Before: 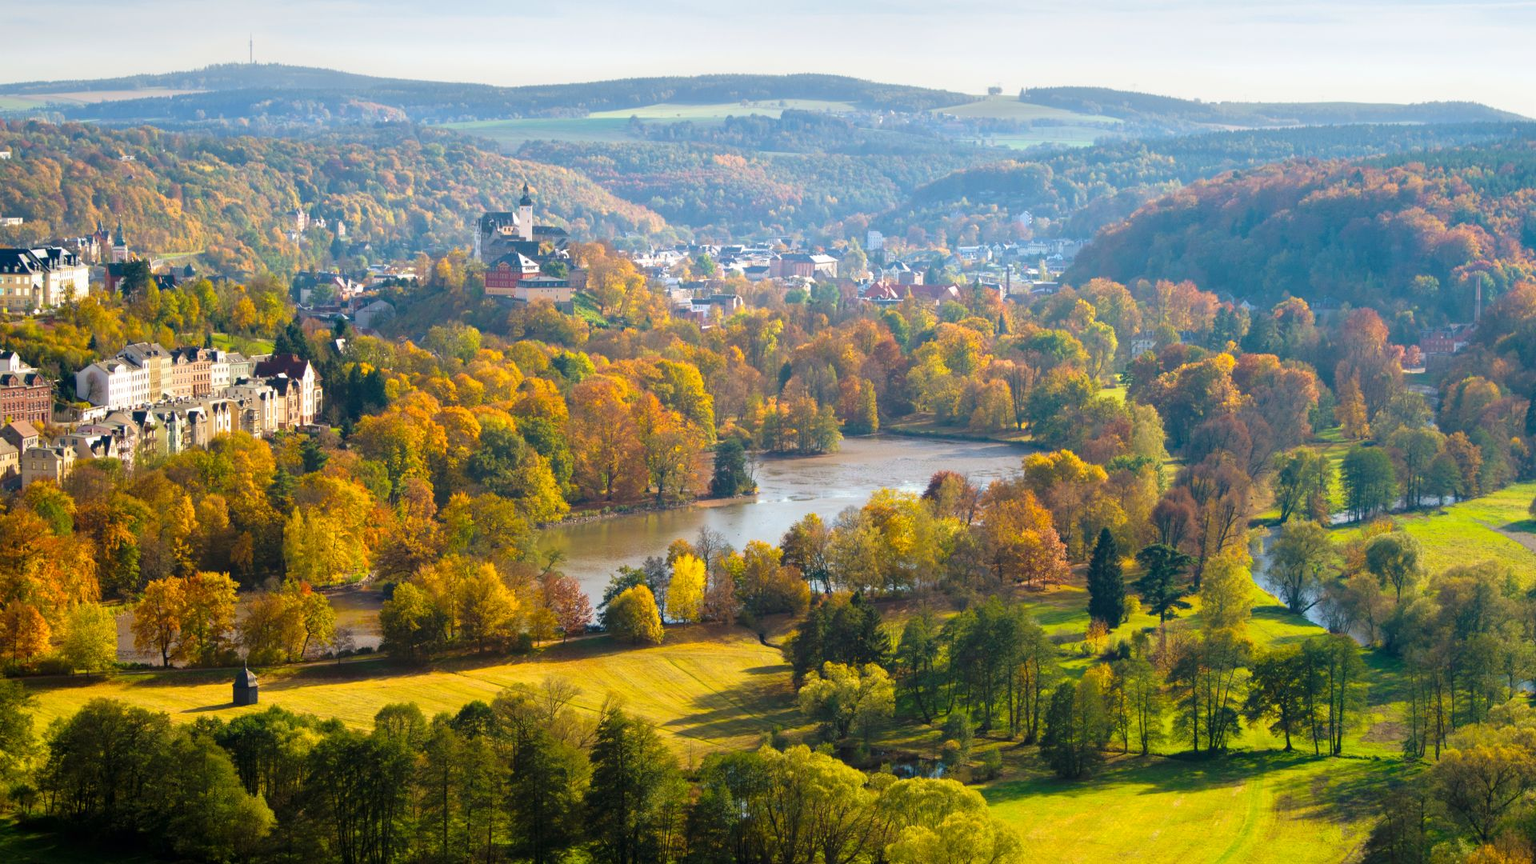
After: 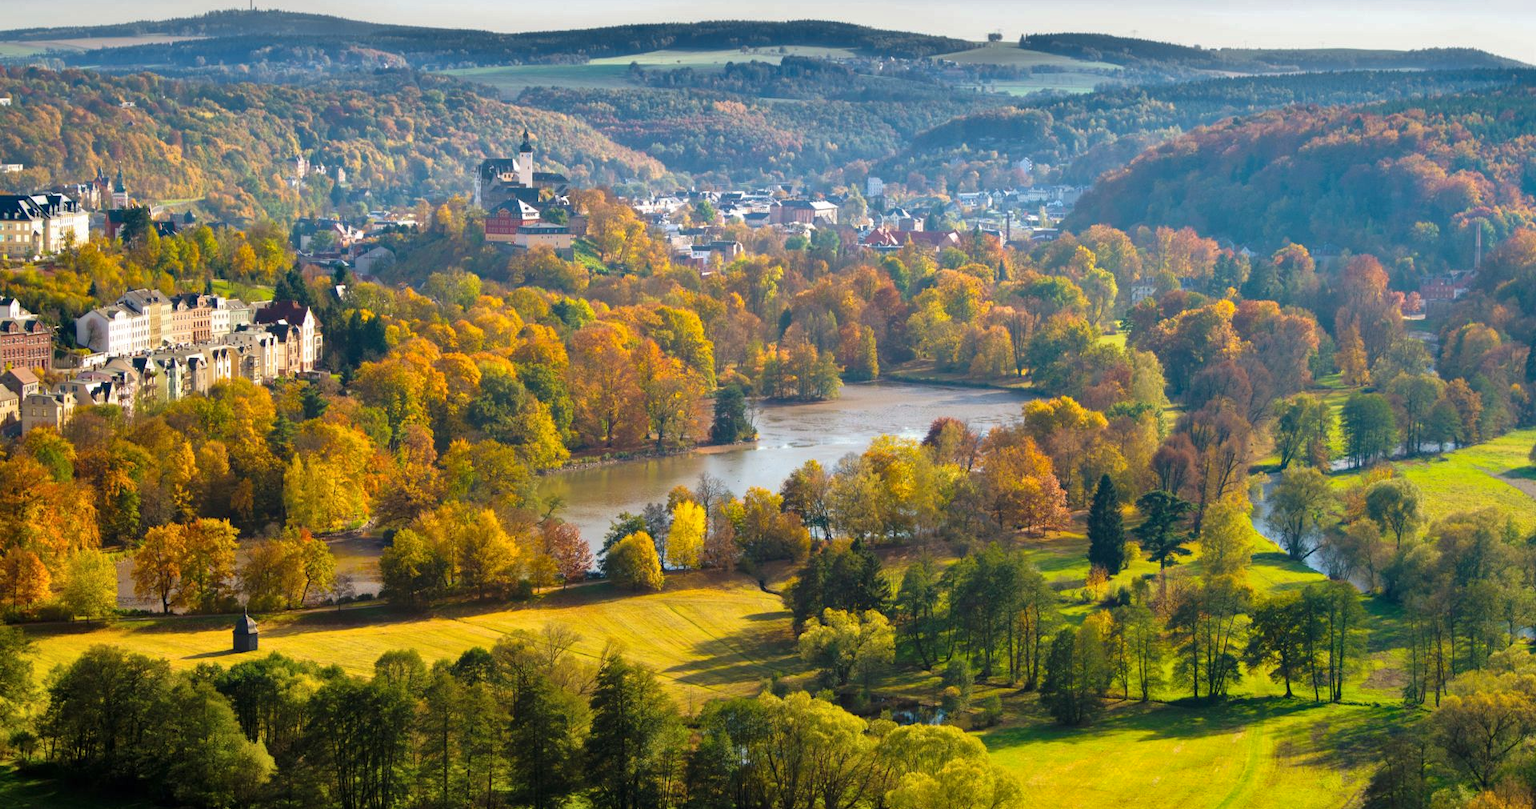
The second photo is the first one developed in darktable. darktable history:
crop and rotate: top 6.25%
shadows and highlights: radius 108.52, shadows 40.68, highlights -72.88, low approximation 0.01, soften with gaussian
